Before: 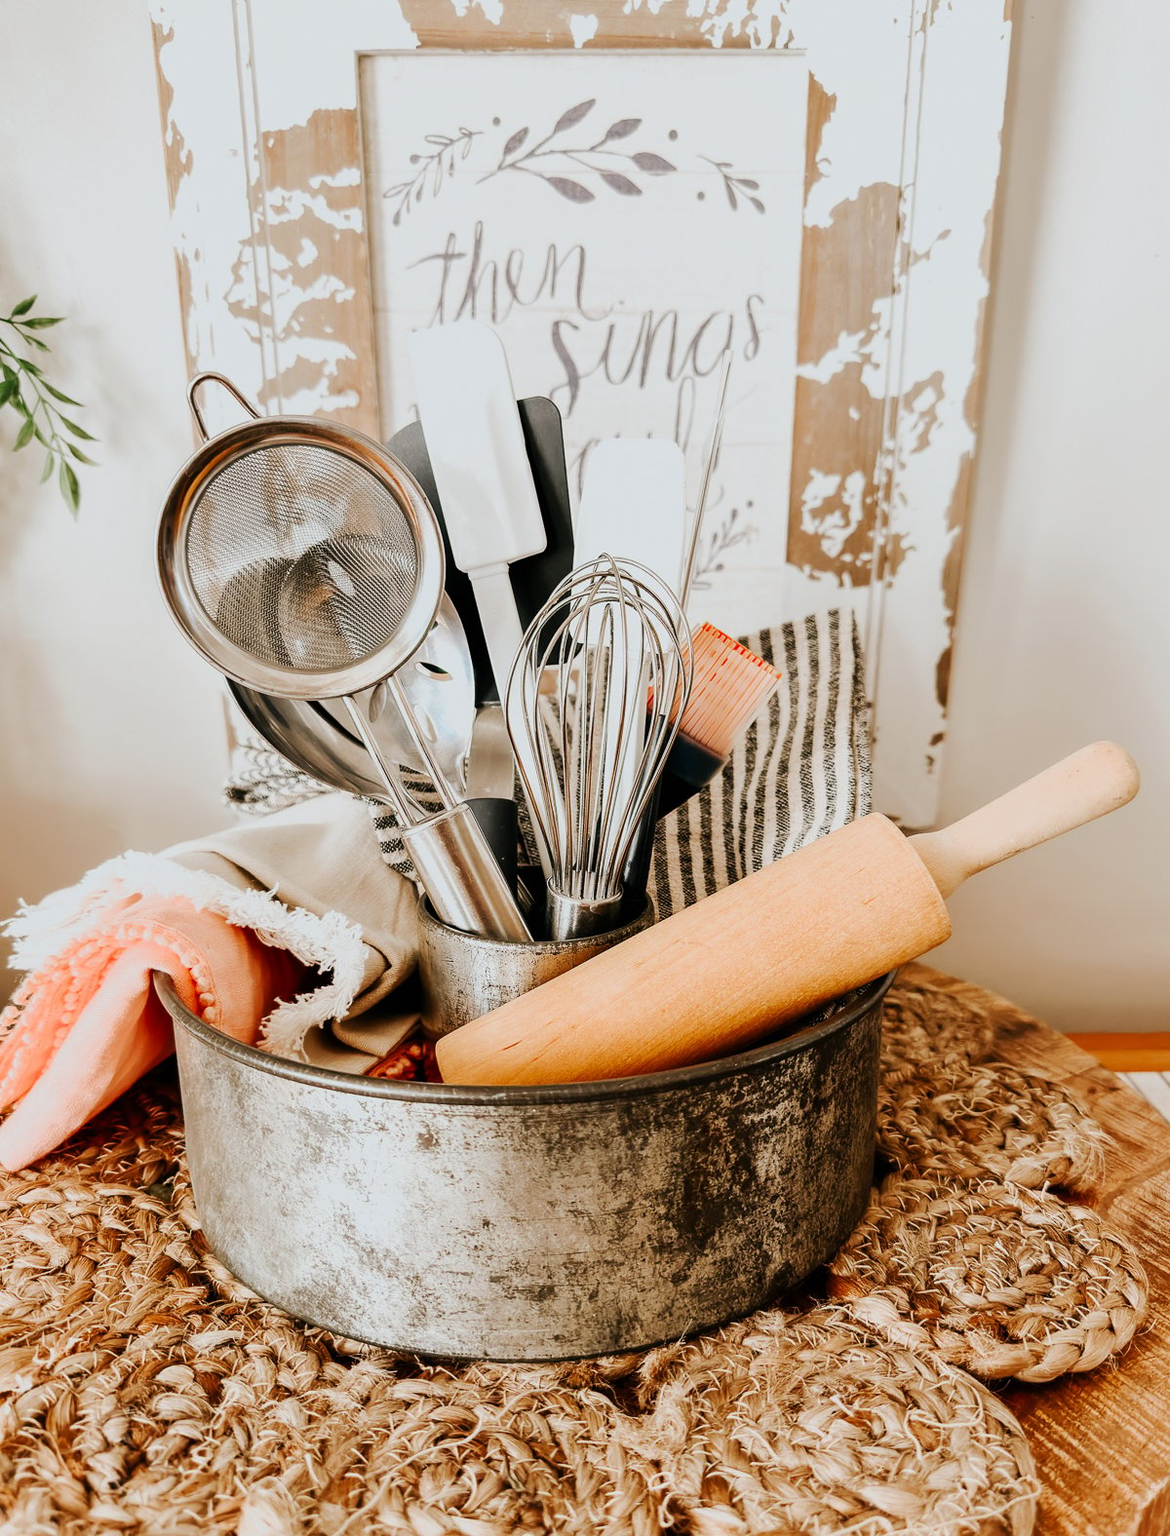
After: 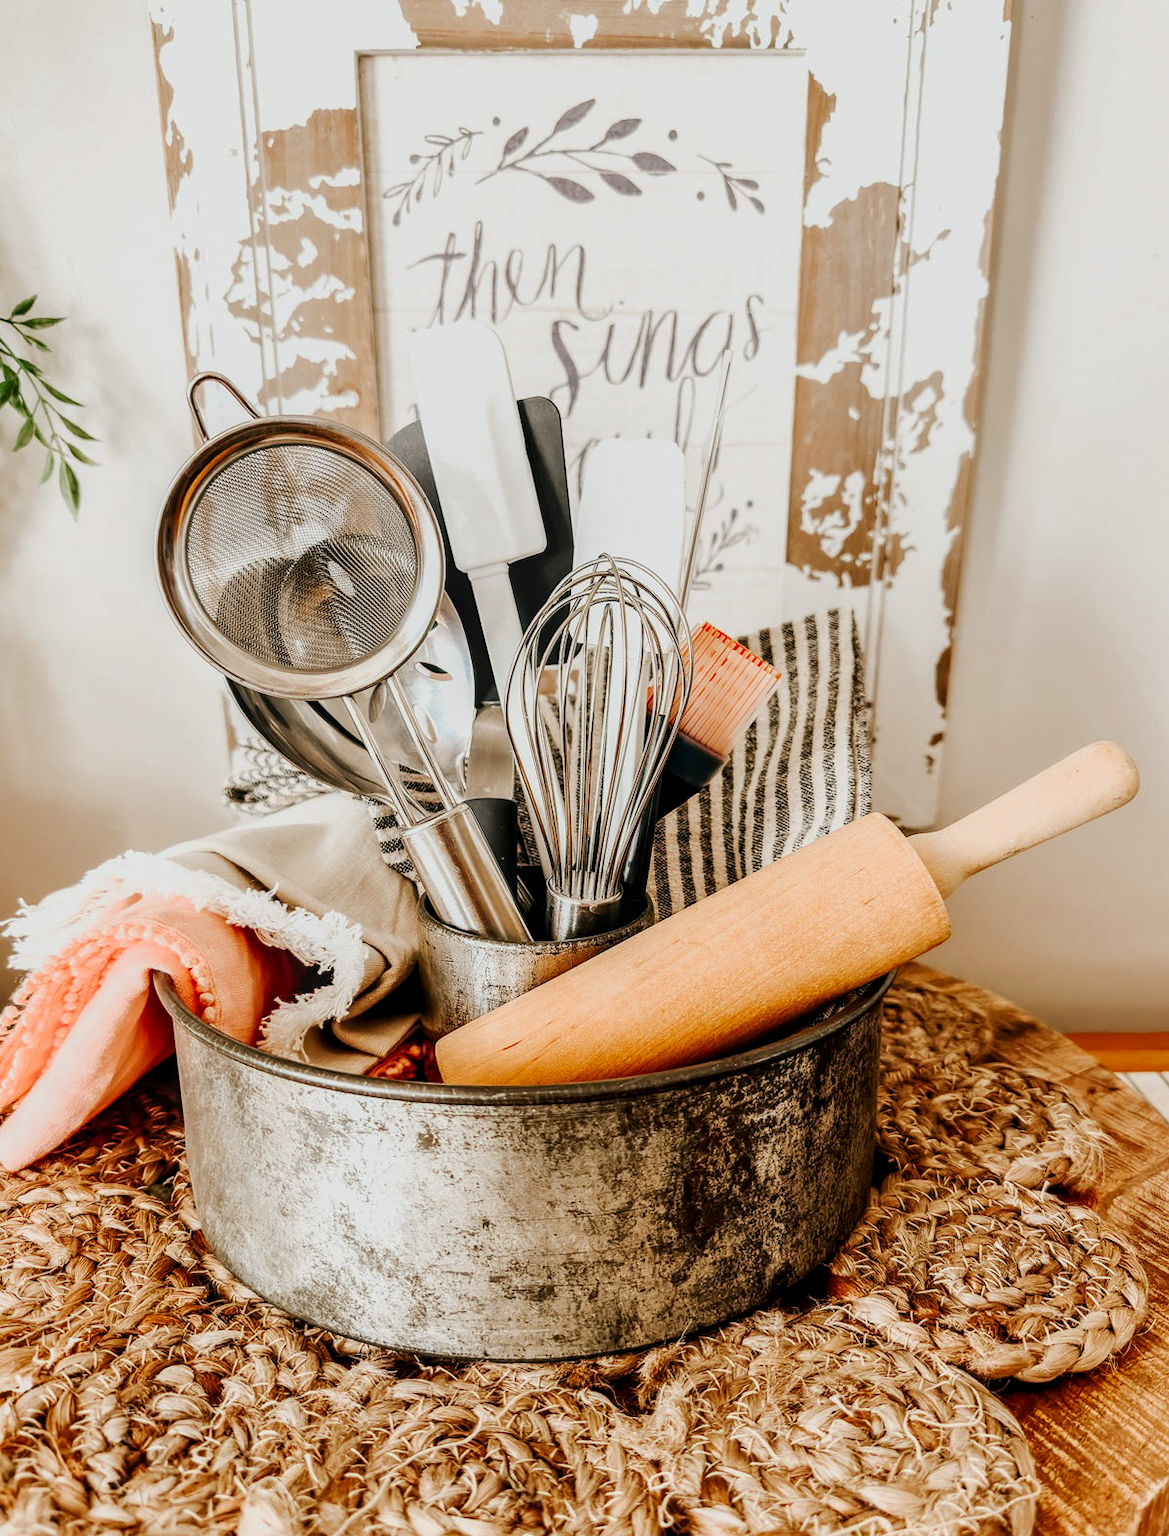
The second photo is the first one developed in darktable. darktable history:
local contrast: detail 130%
color correction: highlights a* 0.664, highlights b* 2.79, saturation 1.06
